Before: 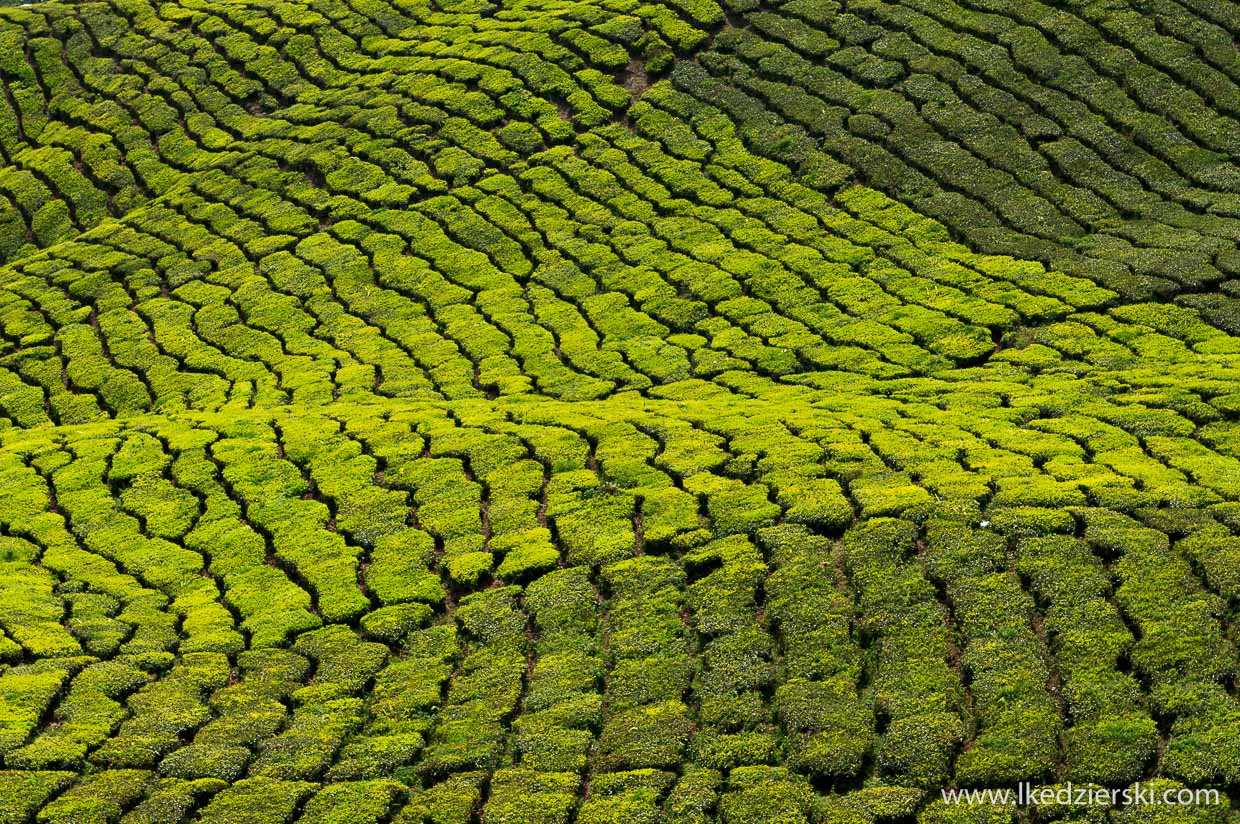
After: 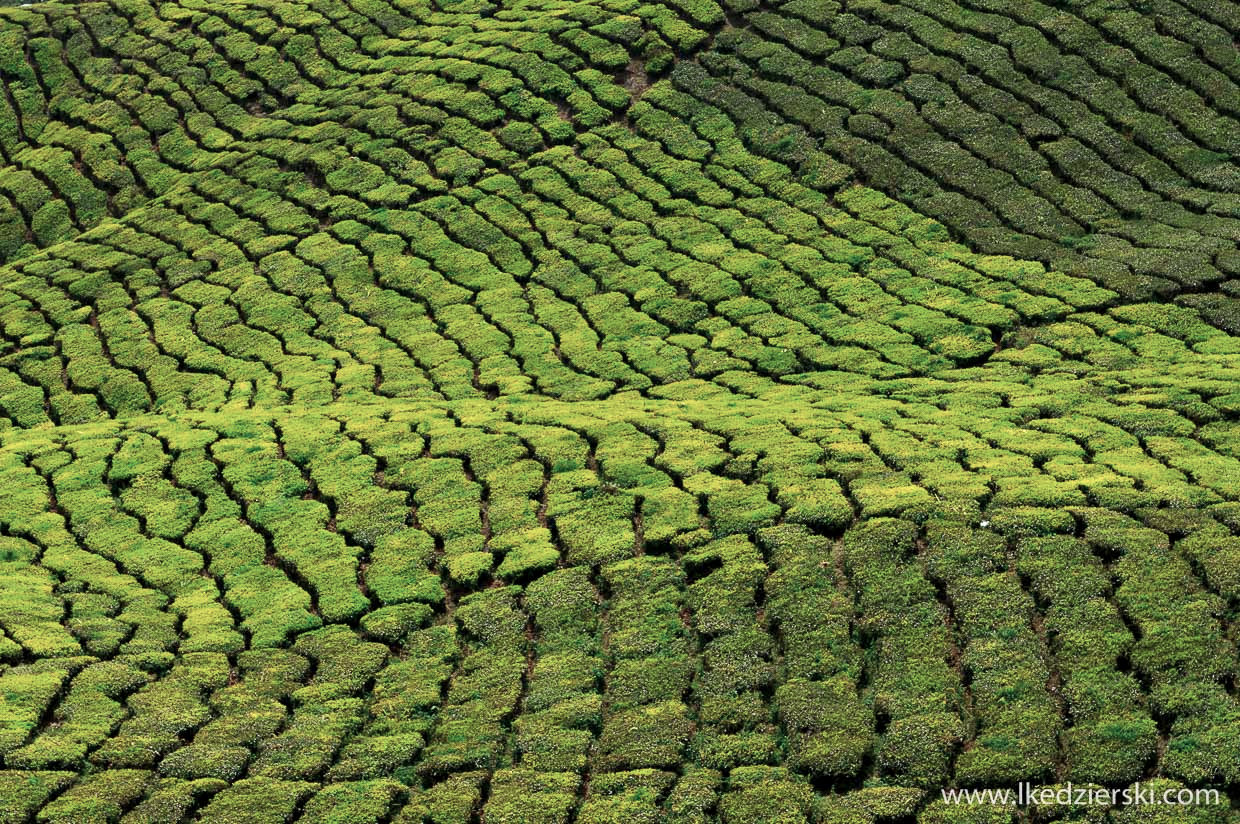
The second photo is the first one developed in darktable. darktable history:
exposure: black level correction 0.001, exposure 0.141 EV, compensate highlight preservation false
color zones: curves: ch0 [(0, 0.5) (0.125, 0.4) (0.25, 0.5) (0.375, 0.4) (0.5, 0.4) (0.625, 0.35) (0.75, 0.35) (0.875, 0.5)]; ch1 [(0, 0.35) (0.125, 0.45) (0.25, 0.35) (0.375, 0.35) (0.5, 0.35) (0.625, 0.35) (0.75, 0.45) (0.875, 0.35)]; ch2 [(0, 0.6) (0.125, 0.5) (0.25, 0.5) (0.375, 0.6) (0.5, 0.6) (0.625, 0.5) (0.75, 0.5) (0.875, 0.5)]
